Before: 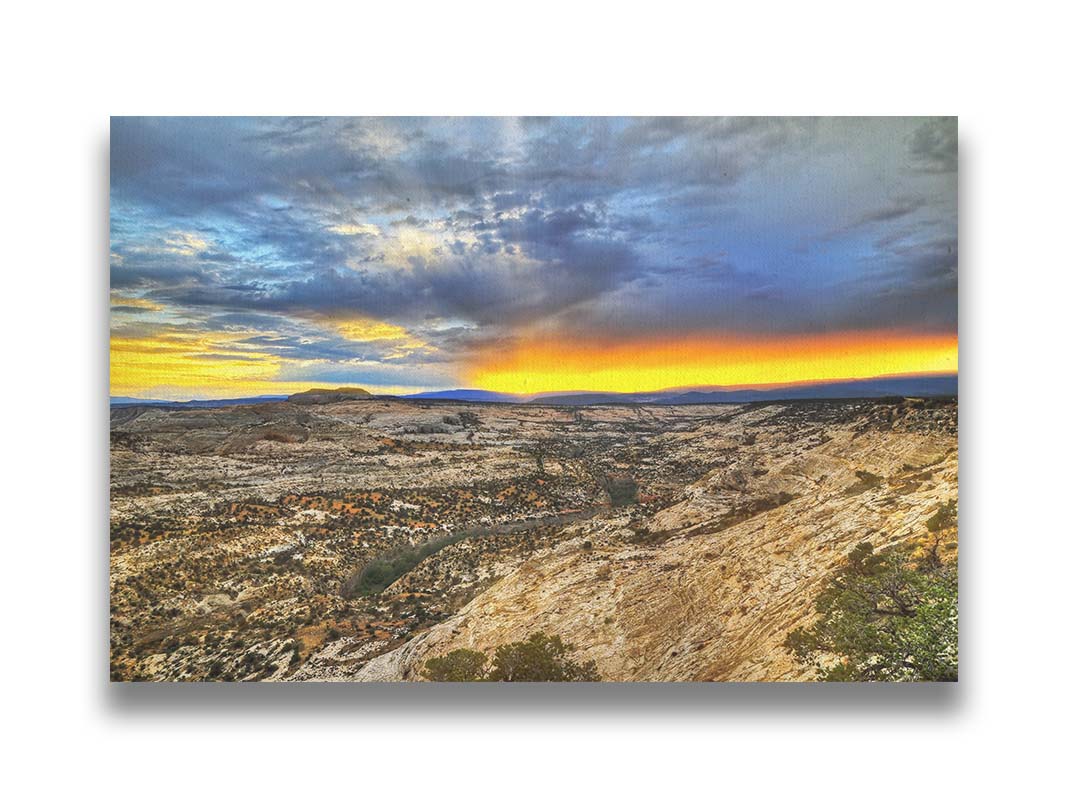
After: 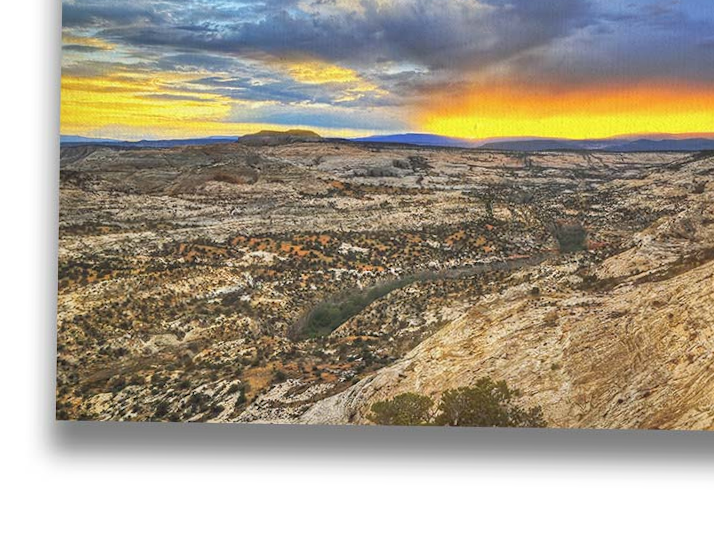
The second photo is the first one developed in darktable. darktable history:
crop and rotate: angle -0.89°, left 3.78%, top 31.557%, right 27.863%
